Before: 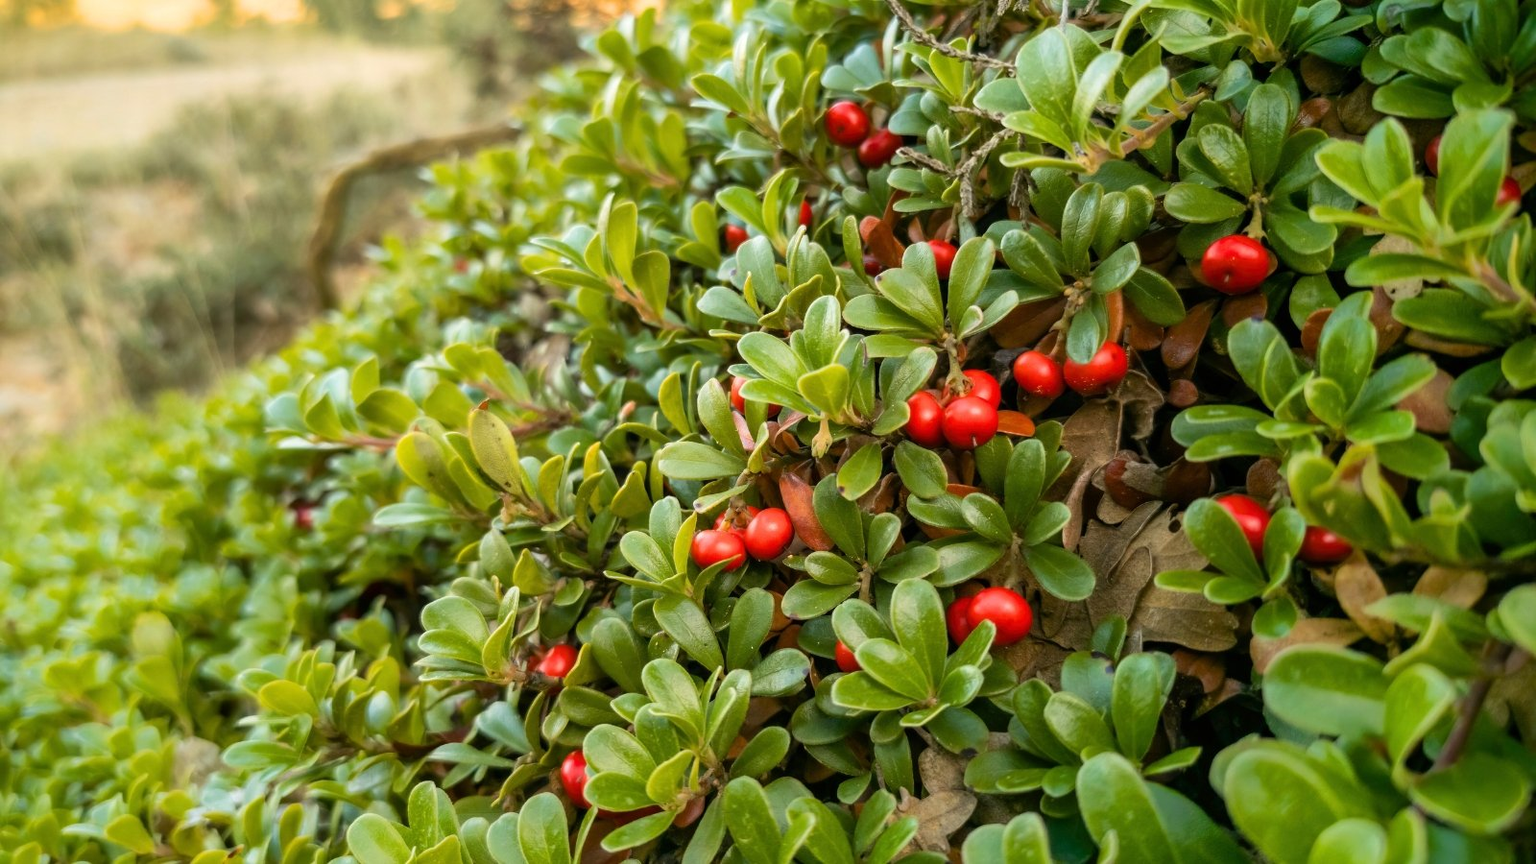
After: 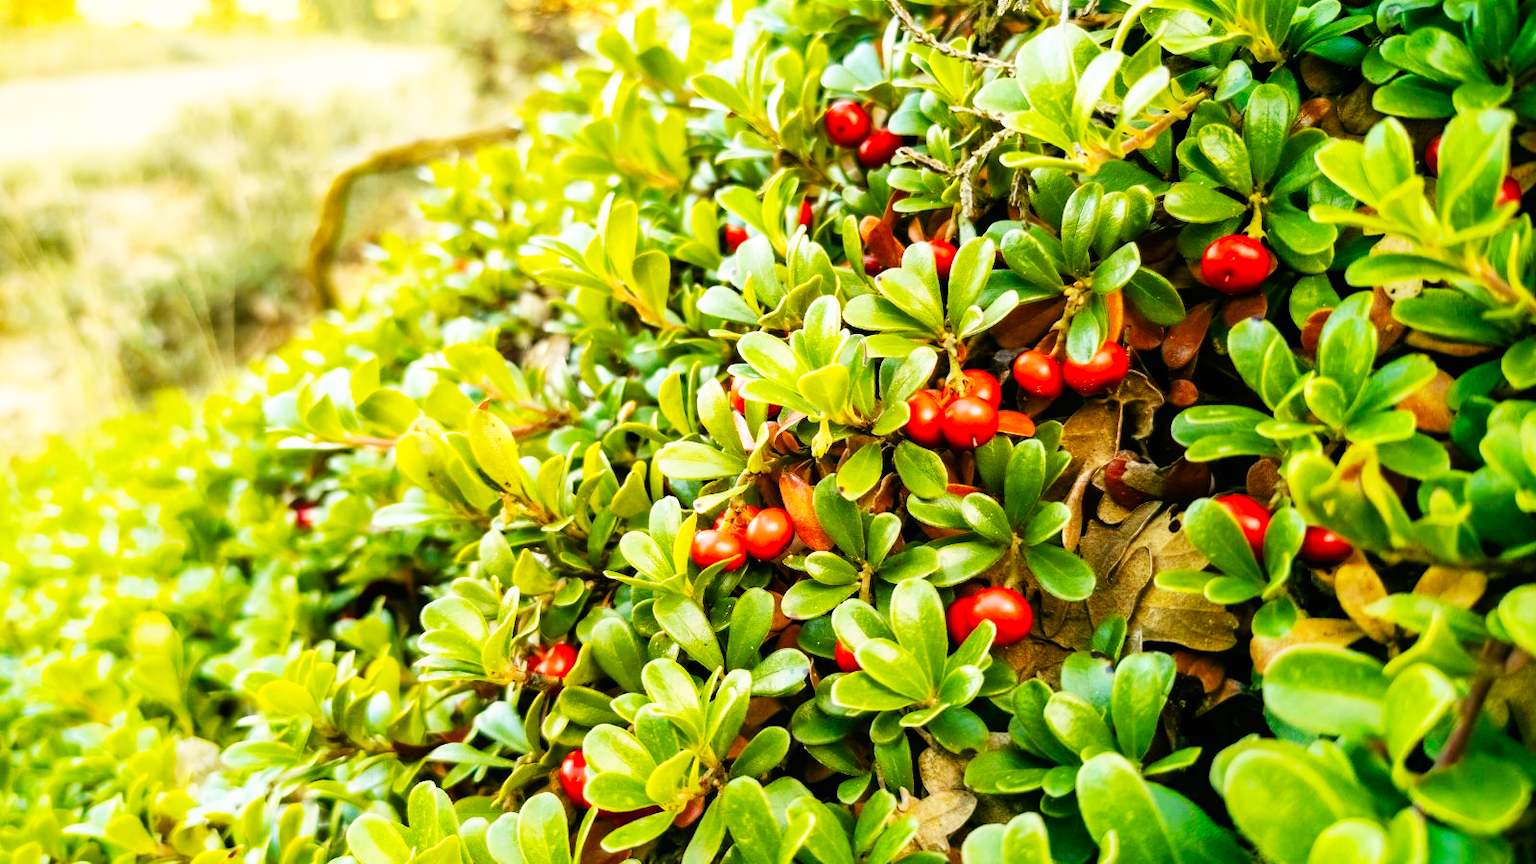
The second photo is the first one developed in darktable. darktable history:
color balance rgb: perceptual saturation grading › global saturation 15.129%, global vibrance 20%
base curve: curves: ch0 [(0, 0) (0.007, 0.004) (0.027, 0.03) (0.046, 0.07) (0.207, 0.54) (0.442, 0.872) (0.673, 0.972) (1, 1)], preserve colors none
